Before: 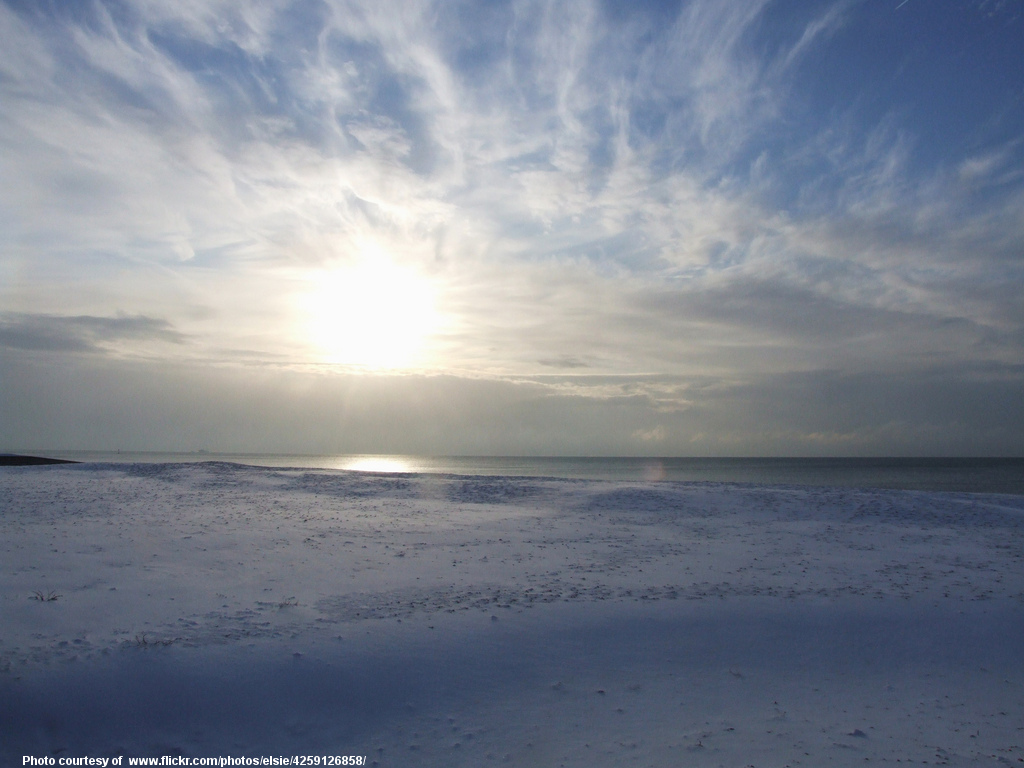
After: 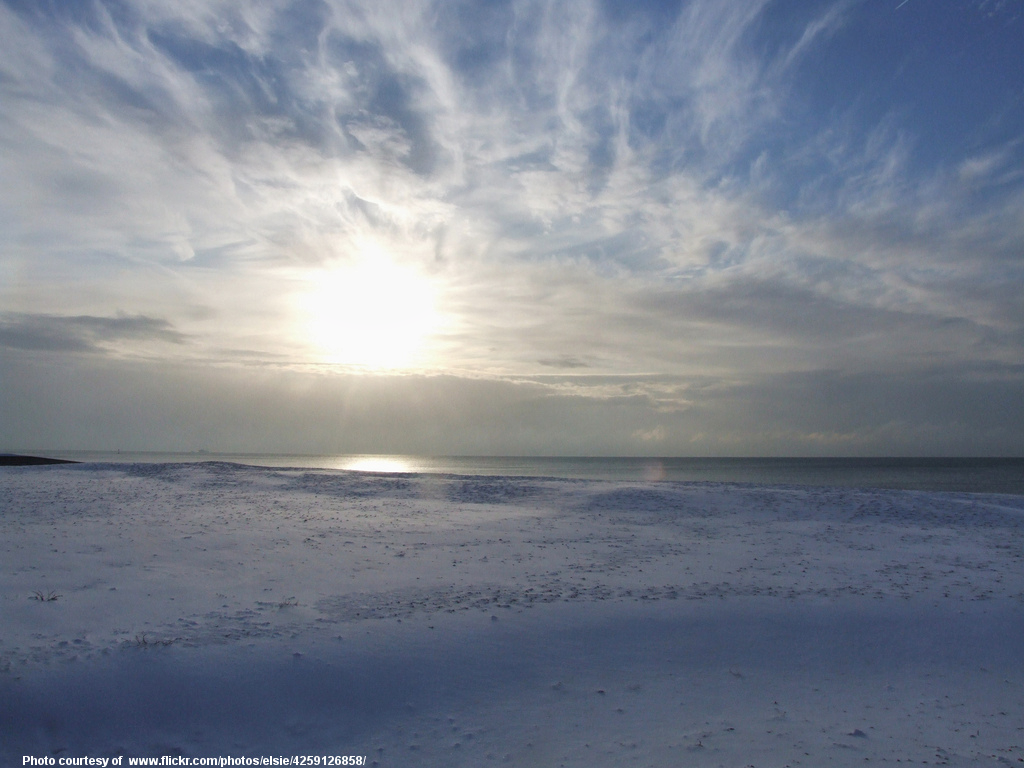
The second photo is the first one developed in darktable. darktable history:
shadows and highlights: highlights color adjustment 0.392%, low approximation 0.01, soften with gaussian
